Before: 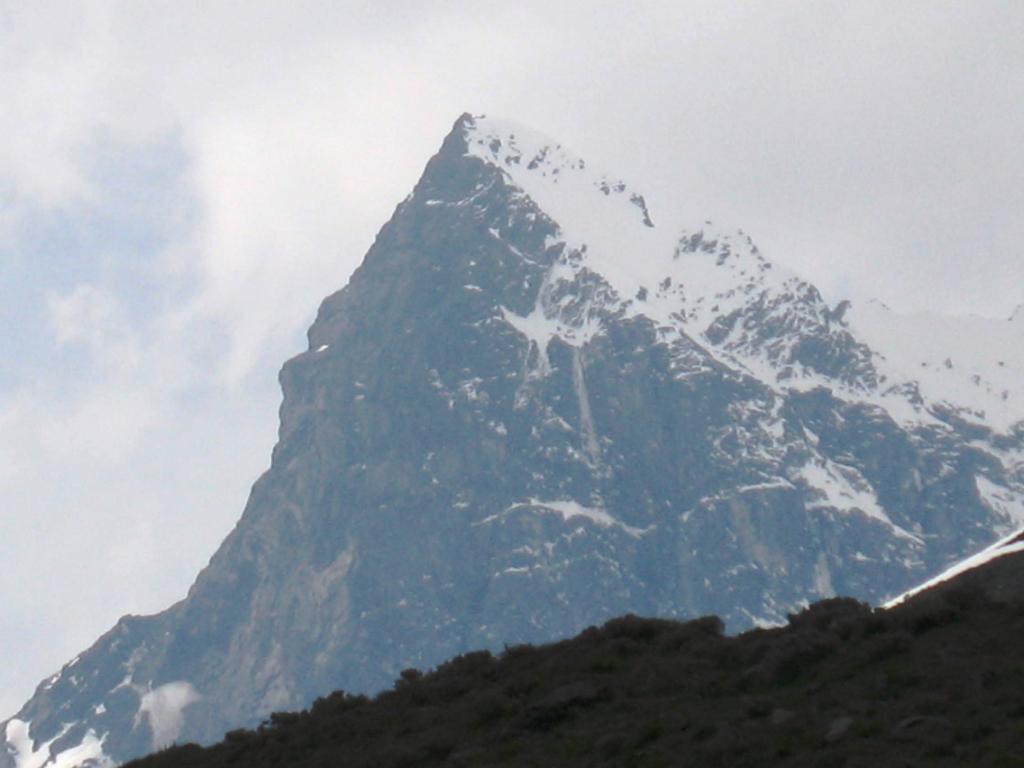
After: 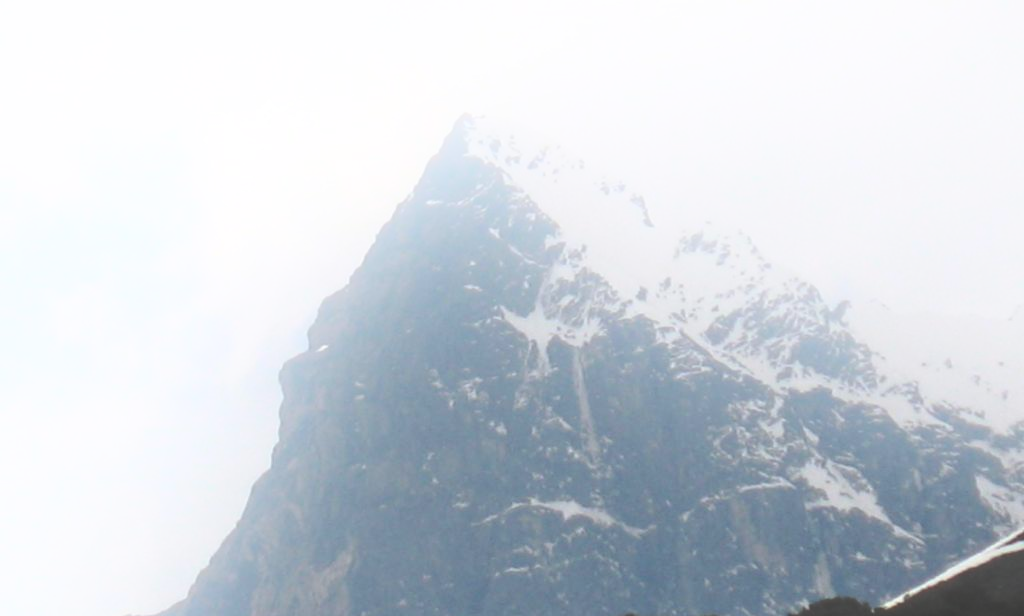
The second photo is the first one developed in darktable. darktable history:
exposure: black level correction -0.042, exposure 0.064 EV, compensate highlight preservation false
shadows and highlights: shadows -89.75, highlights 89.1, soften with gaussian
crop: bottom 19.686%
color calibration: illuminant same as pipeline (D50), adaptation XYZ, x 0.346, y 0.358, temperature 5012.71 K
